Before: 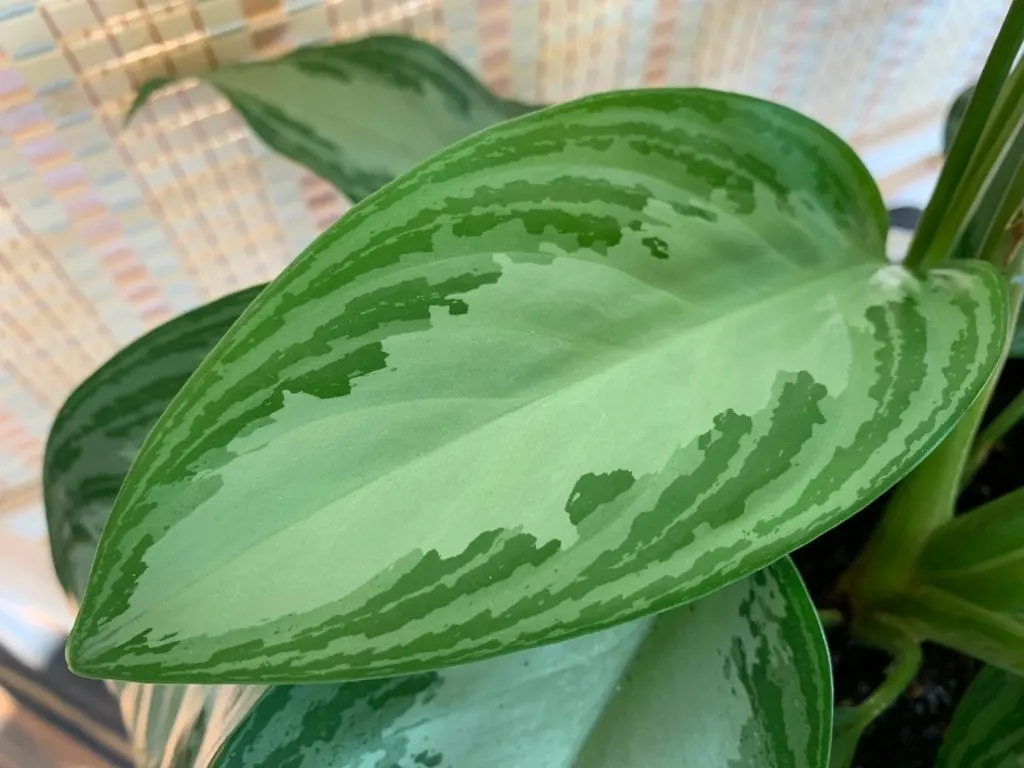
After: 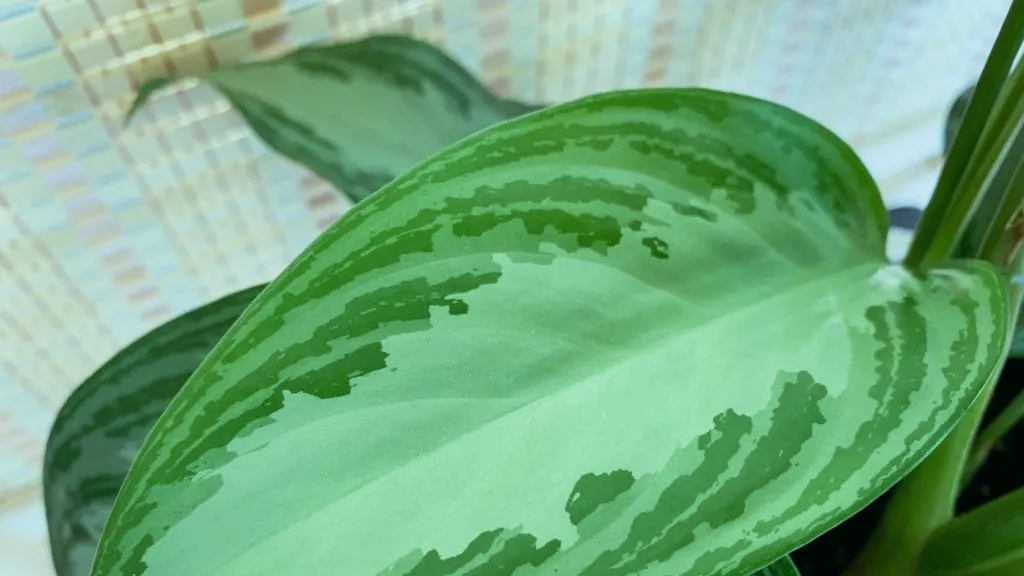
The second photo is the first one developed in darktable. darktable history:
crop: bottom 24.967%
white balance: red 0.974, blue 1.044
sigmoid: contrast 1.22, skew 0.65
color balance: mode lift, gamma, gain (sRGB), lift [0.997, 0.979, 1.021, 1.011], gamma [1, 1.084, 0.916, 0.998], gain [1, 0.87, 1.13, 1.101], contrast 4.55%, contrast fulcrum 38.24%, output saturation 104.09%
